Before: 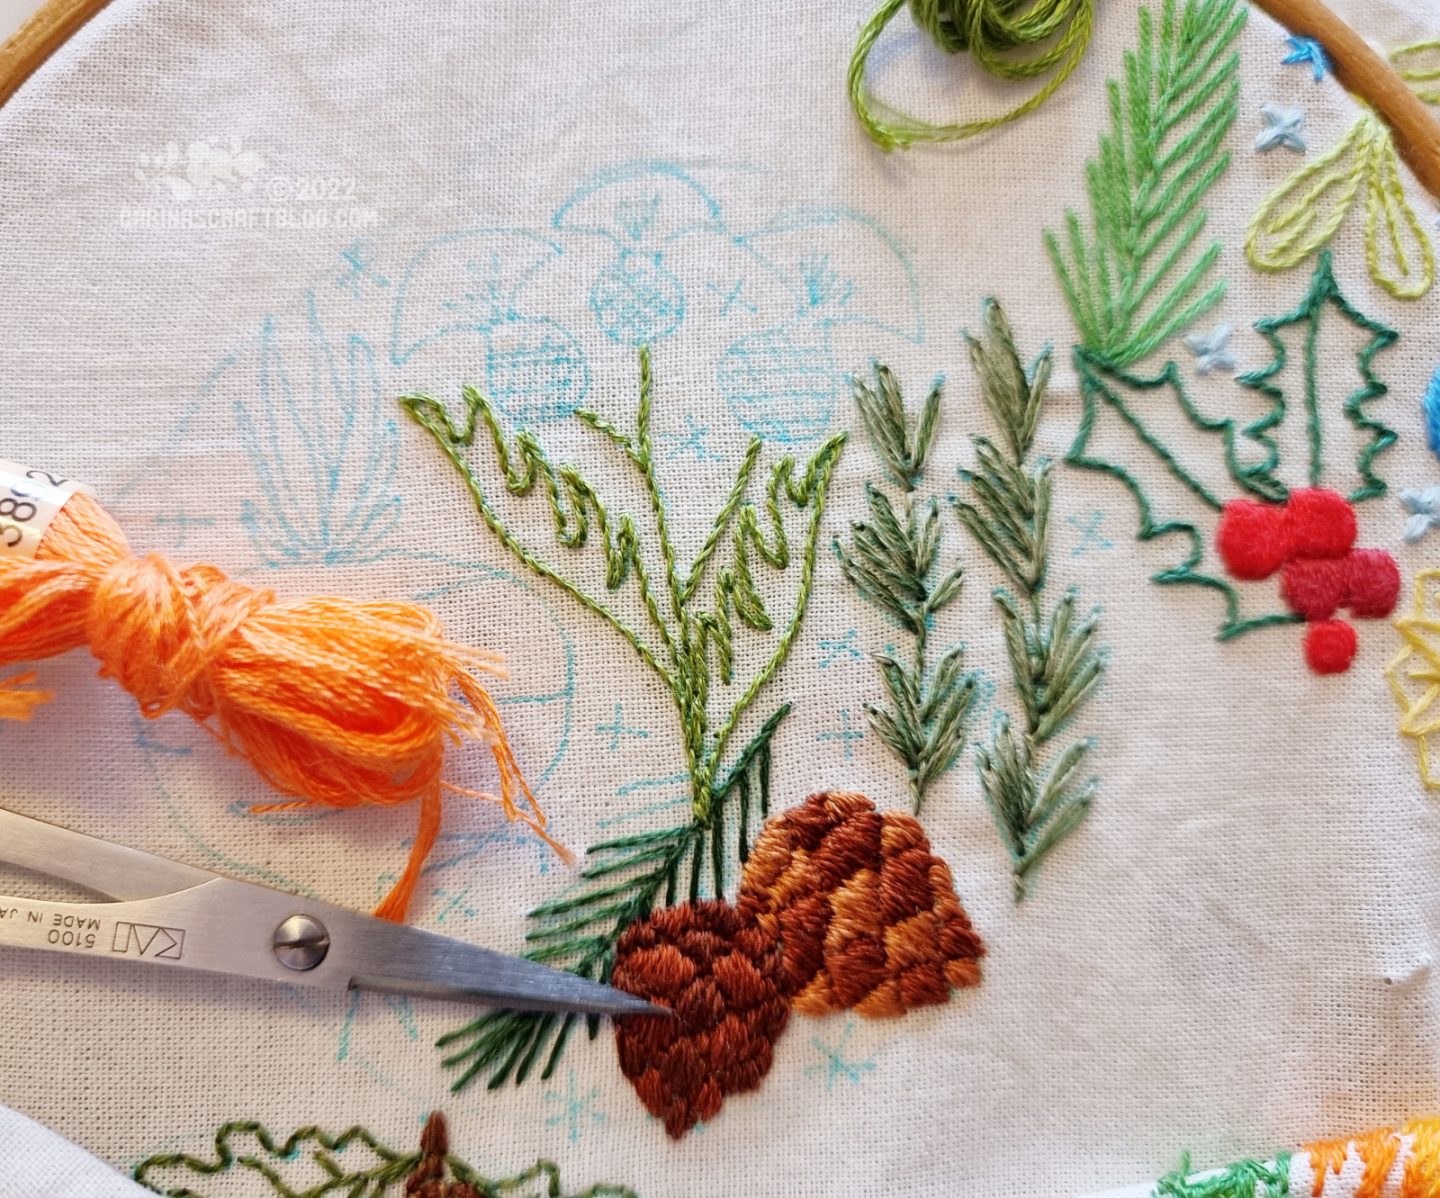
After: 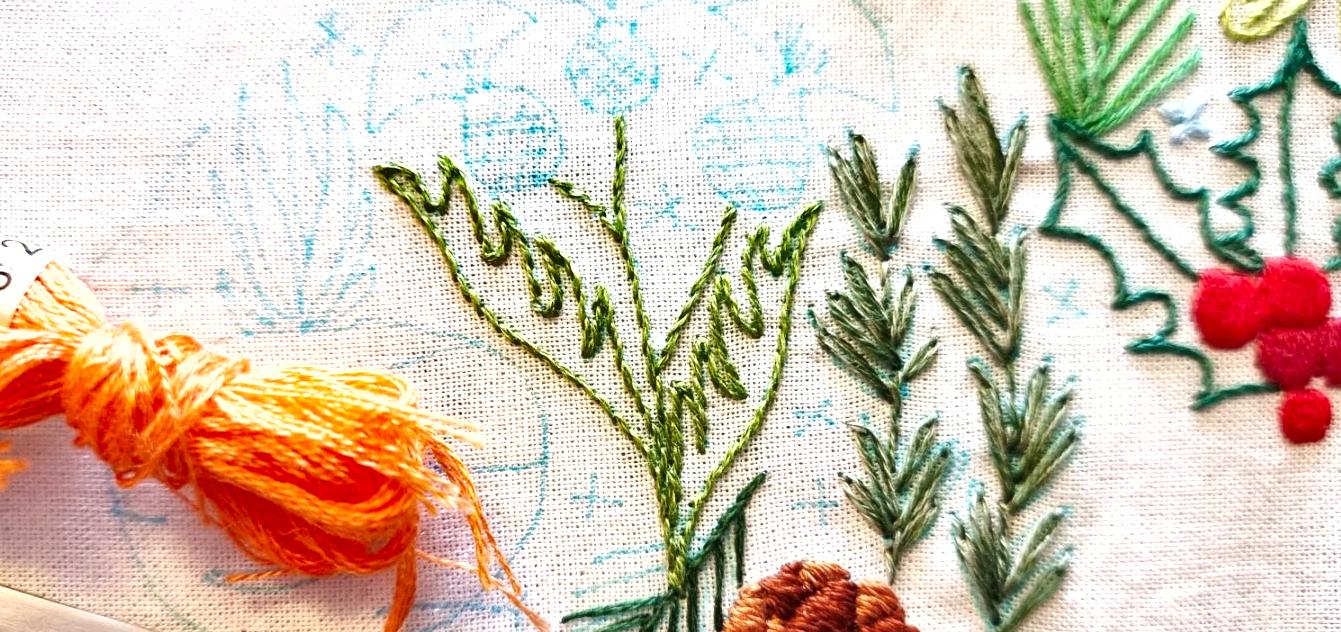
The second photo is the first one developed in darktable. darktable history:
tone equalizer: edges refinement/feathering 500, mask exposure compensation -1.57 EV, preserve details guided filter
shadows and highlights: shadows 11.13, white point adjustment 1.28, soften with gaussian
exposure: black level correction 0, exposure 0.692 EV, compensate highlight preservation false
crop: left 1.771%, top 19.328%, right 5.102%, bottom 27.875%
